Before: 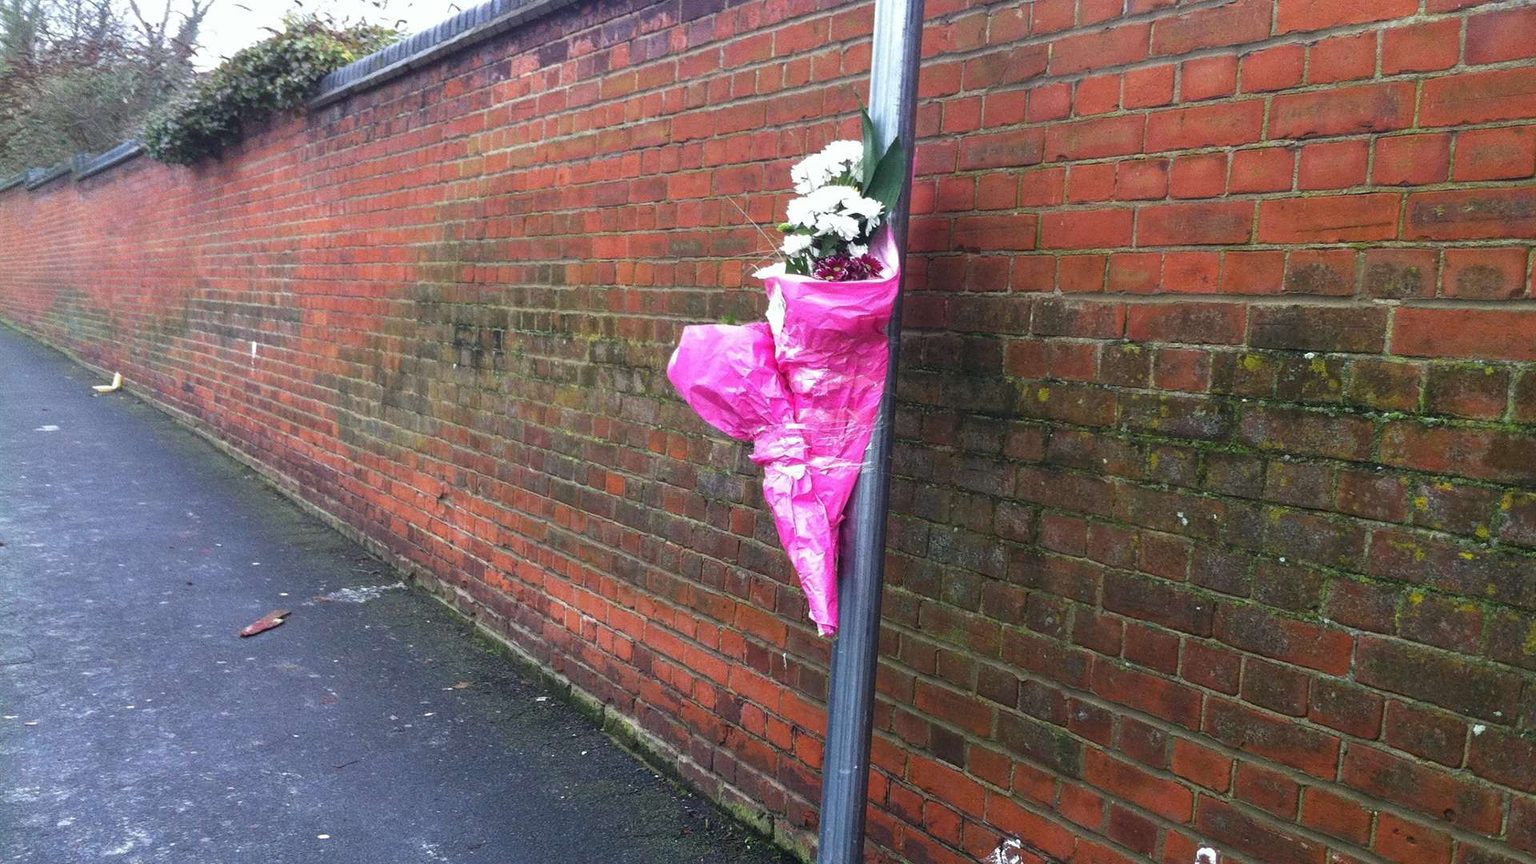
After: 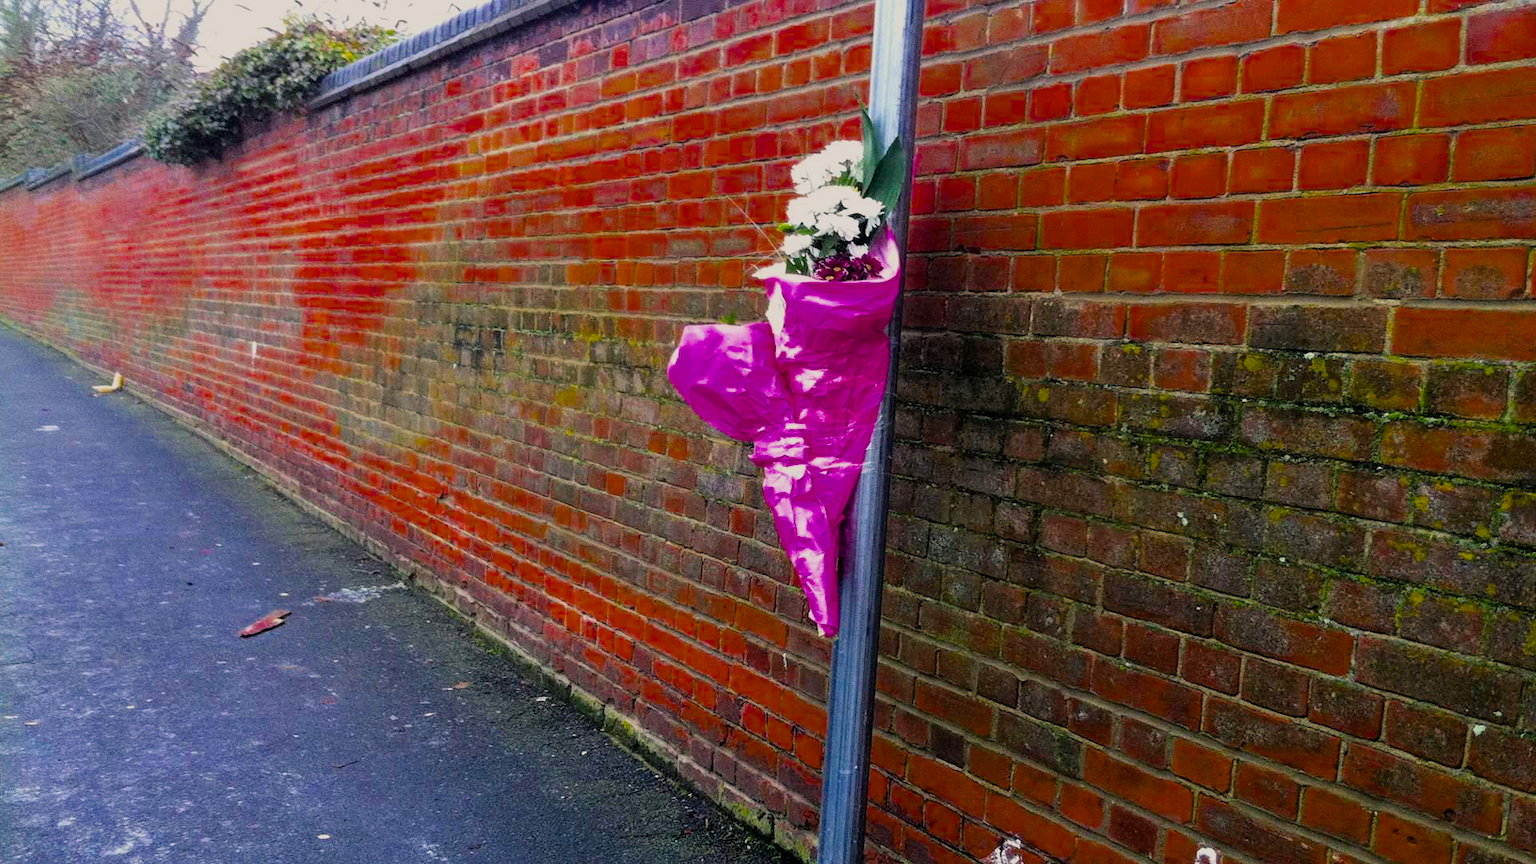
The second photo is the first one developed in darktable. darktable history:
color balance rgb: highlights gain › chroma 1.736%, highlights gain › hue 56.8°, global offset › luminance -0.879%, perceptual saturation grading › global saturation 59.719%, perceptual saturation grading › highlights 19.687%, perceptual saturation grading › shadows -49.665%, perceptual brilliance grading › highlights 7.635%, perceptual brilliance grading › mid-tones 3.667%, perceptual brilliance grading › shadows 2.389%, saturation formula JzAzBz (2021)
filmic rgb: black relative exposure -6.7 EV, white relative exposure 4.56 EV, hardness 3.24
